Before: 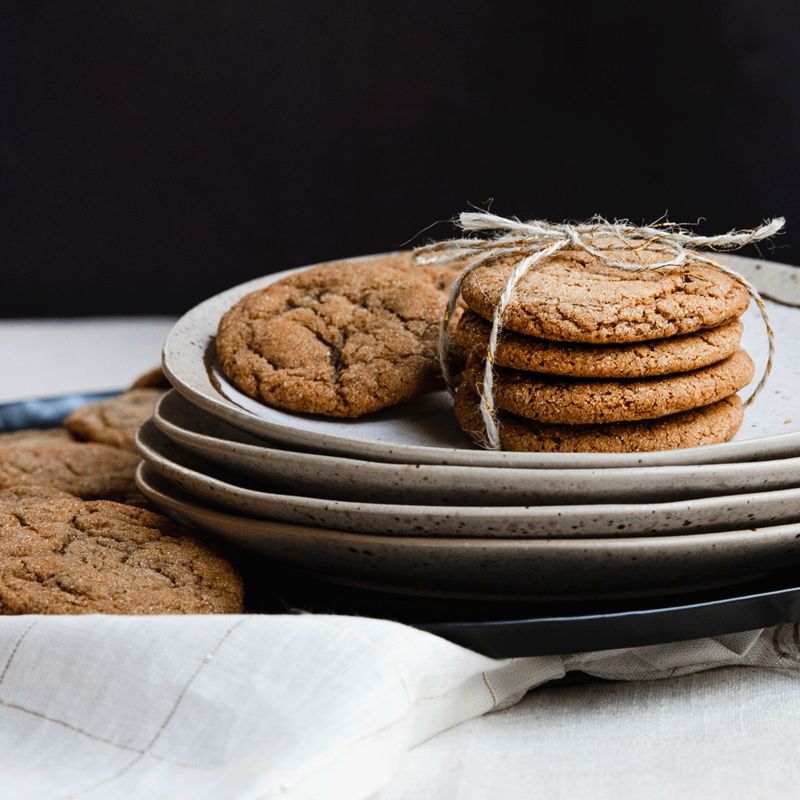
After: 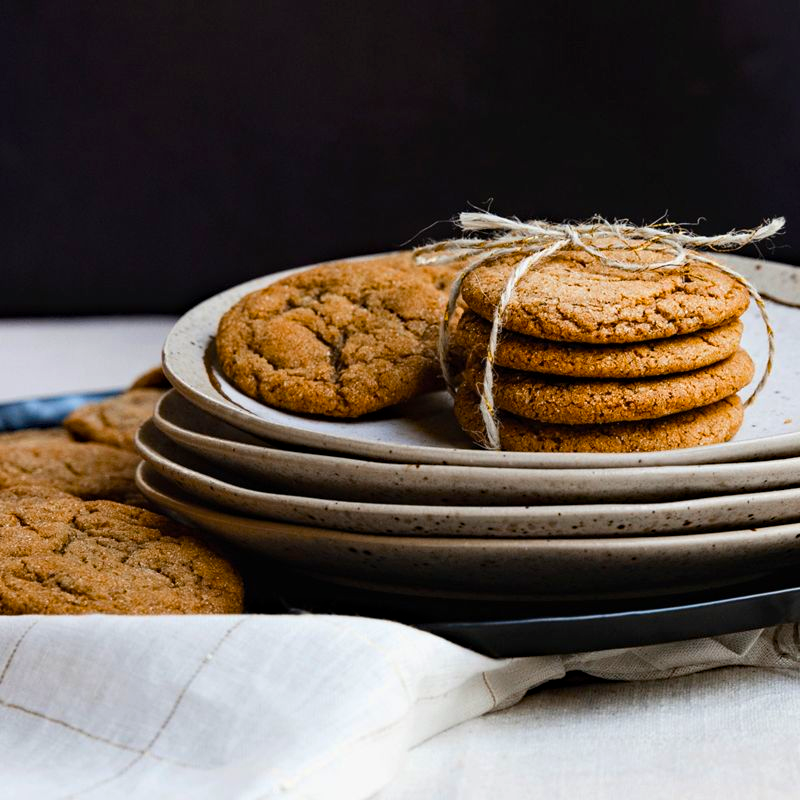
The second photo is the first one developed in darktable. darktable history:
haze removal: compatibility mode true, adaptive false
color balance rgb: perceptual saturation grading › global saturation 25.282%, global vibrance 20%
